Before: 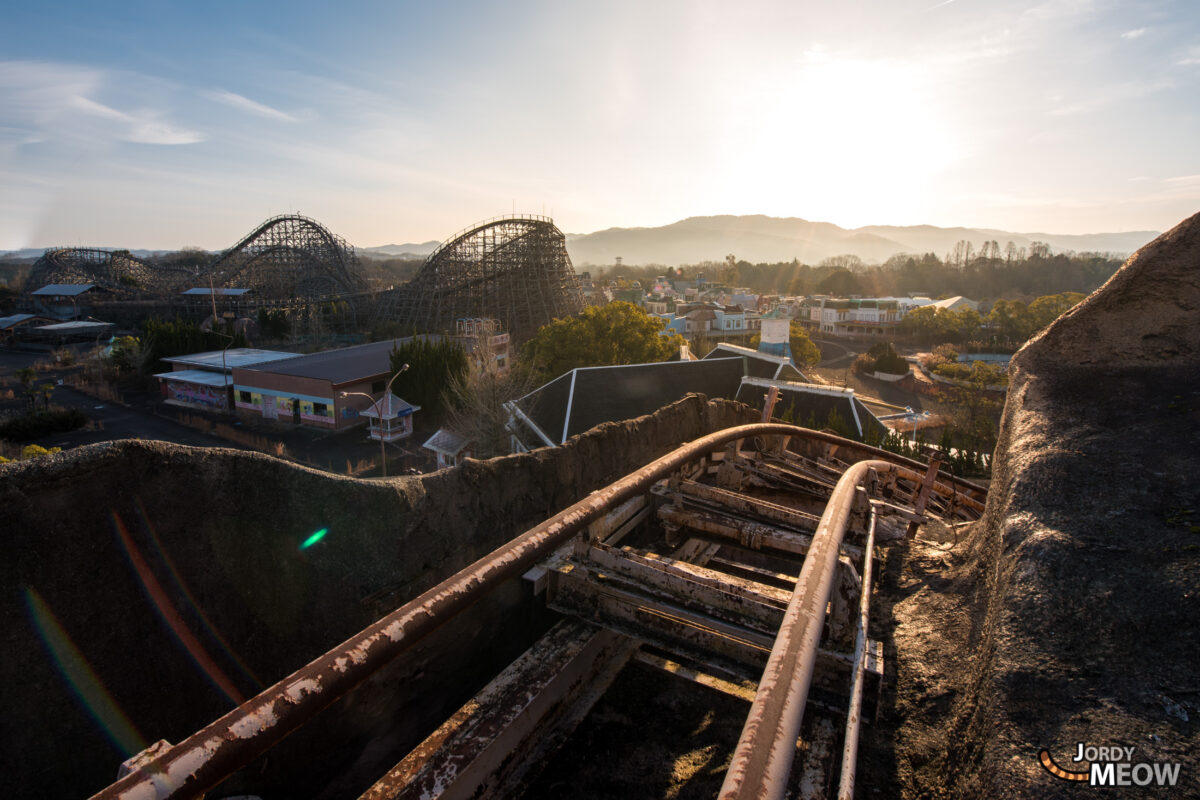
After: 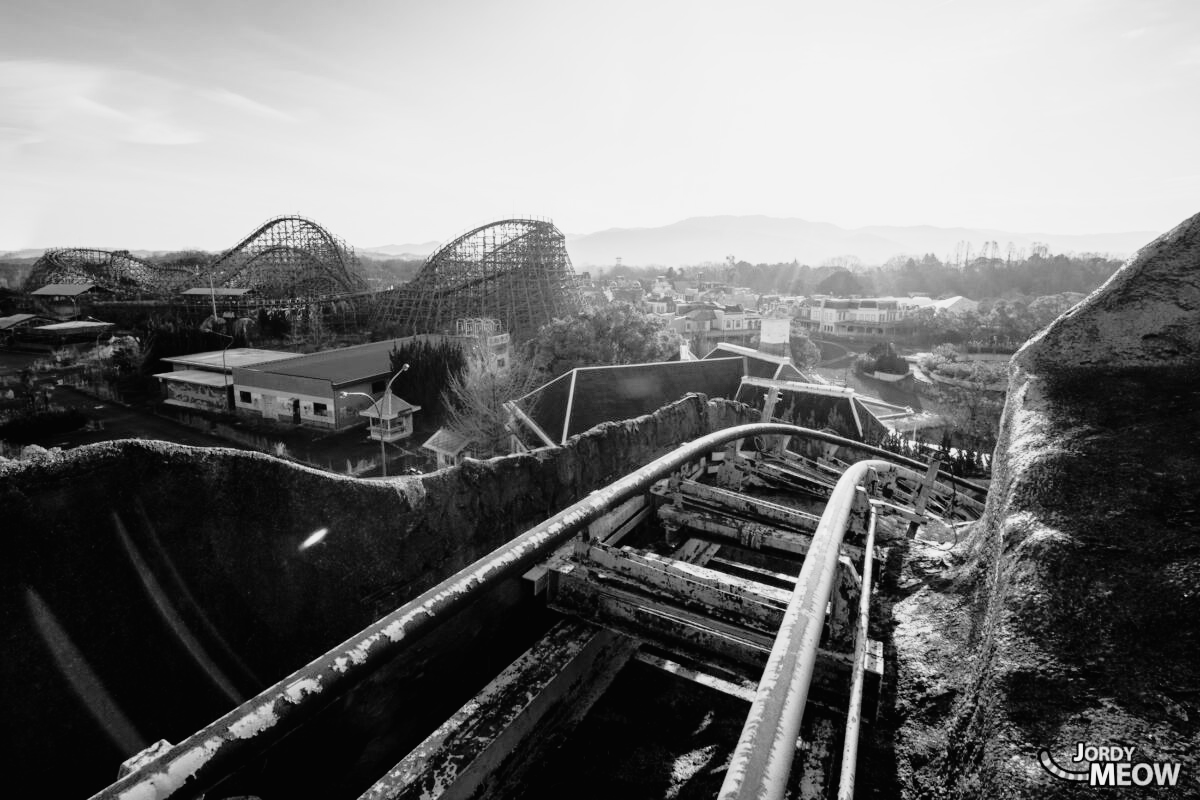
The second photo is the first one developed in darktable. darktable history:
tone curve: curves: ch0 [(0, 0.009) (0.105, 0.08) (0.195, 0.18) (0.283, 0.316) (0.384, 0.434) (0.485, 0.531) (0.638, 0.69) (0.81, 0.872) (1, 0.977)]; ch1 [(0, 0) (0.161, 0.092) (0.35, 0.33) (0.379, 0.401) (0.456, 0.469) (0.502, 0.5) (0.525, 0.514) (0.586, 0.617) (0.635, 0.655) (1, 1)]; ch2 [(0, 0) (0.371, 0.362) (0.437, 0.437) (0.48, 0.49) (0.53, 0.515) (0.56, 0.571) (0.622, 0.606) (1, 1)], color space Lab, independent channels, preserve colors none
monochrome: on, module defaults
filmic rgb: black relative exposure -7.65 EV, white relative exposure 4.56 EV, hardness 3.61, color science v6 (2022)
exposure: black level correction 0.001, exposure 1.116 EV, compensate highlight preservation false
